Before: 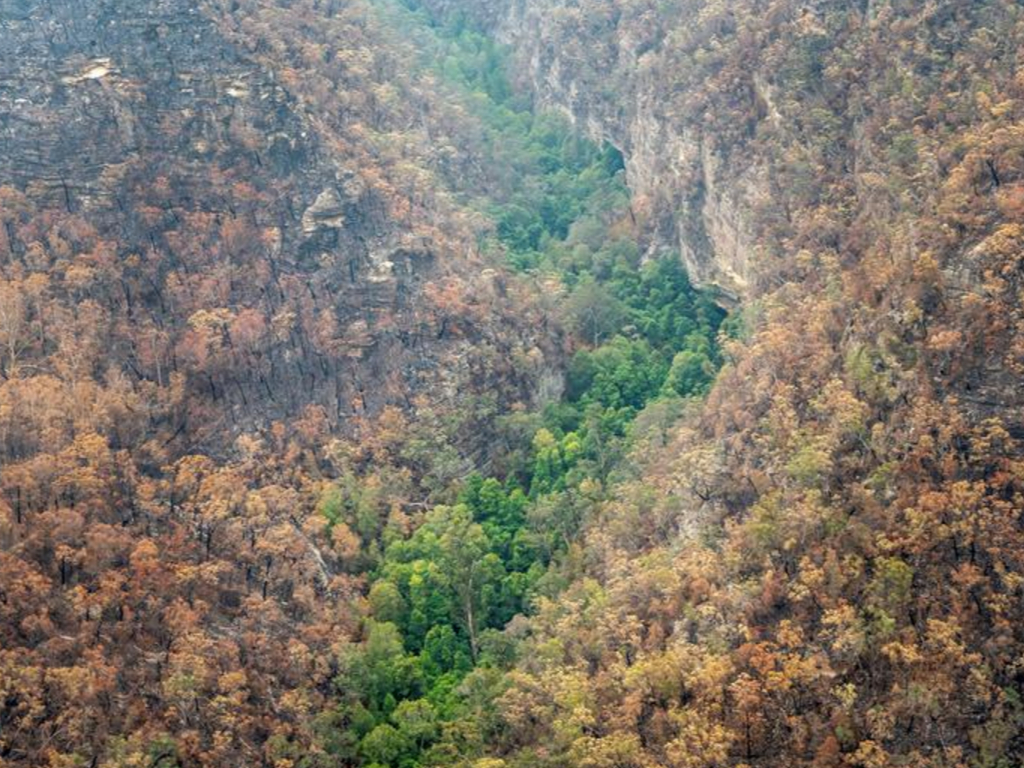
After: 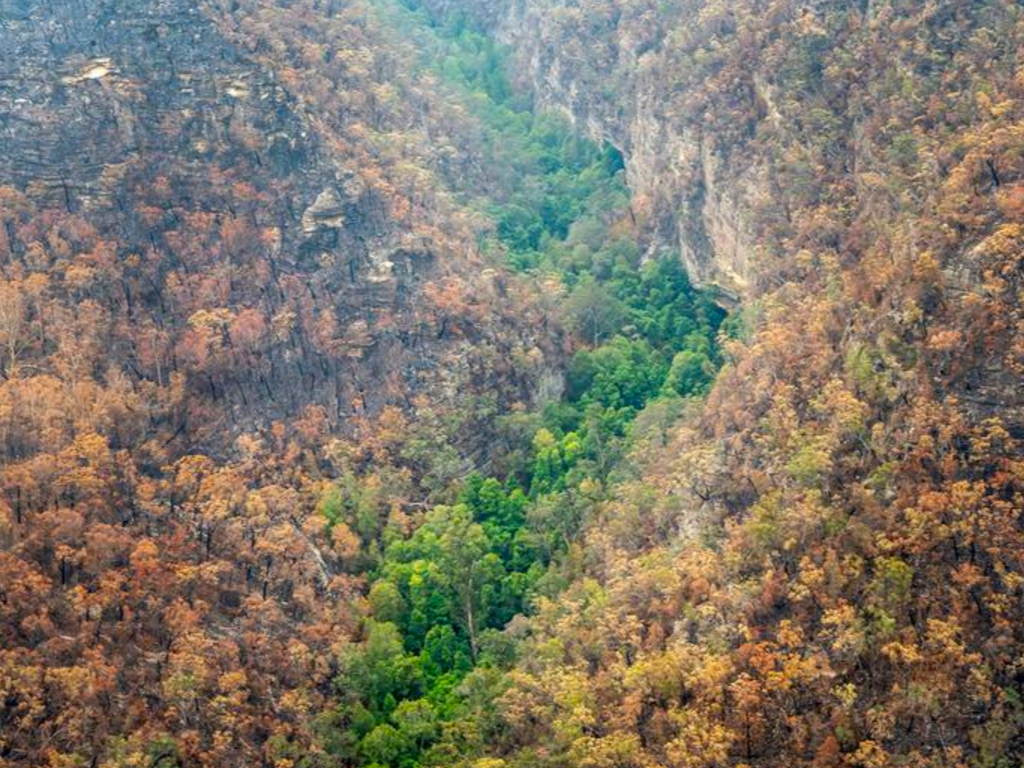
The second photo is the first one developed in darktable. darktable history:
contrast brightness saturation: contrast 0.085, saturation 0.28
